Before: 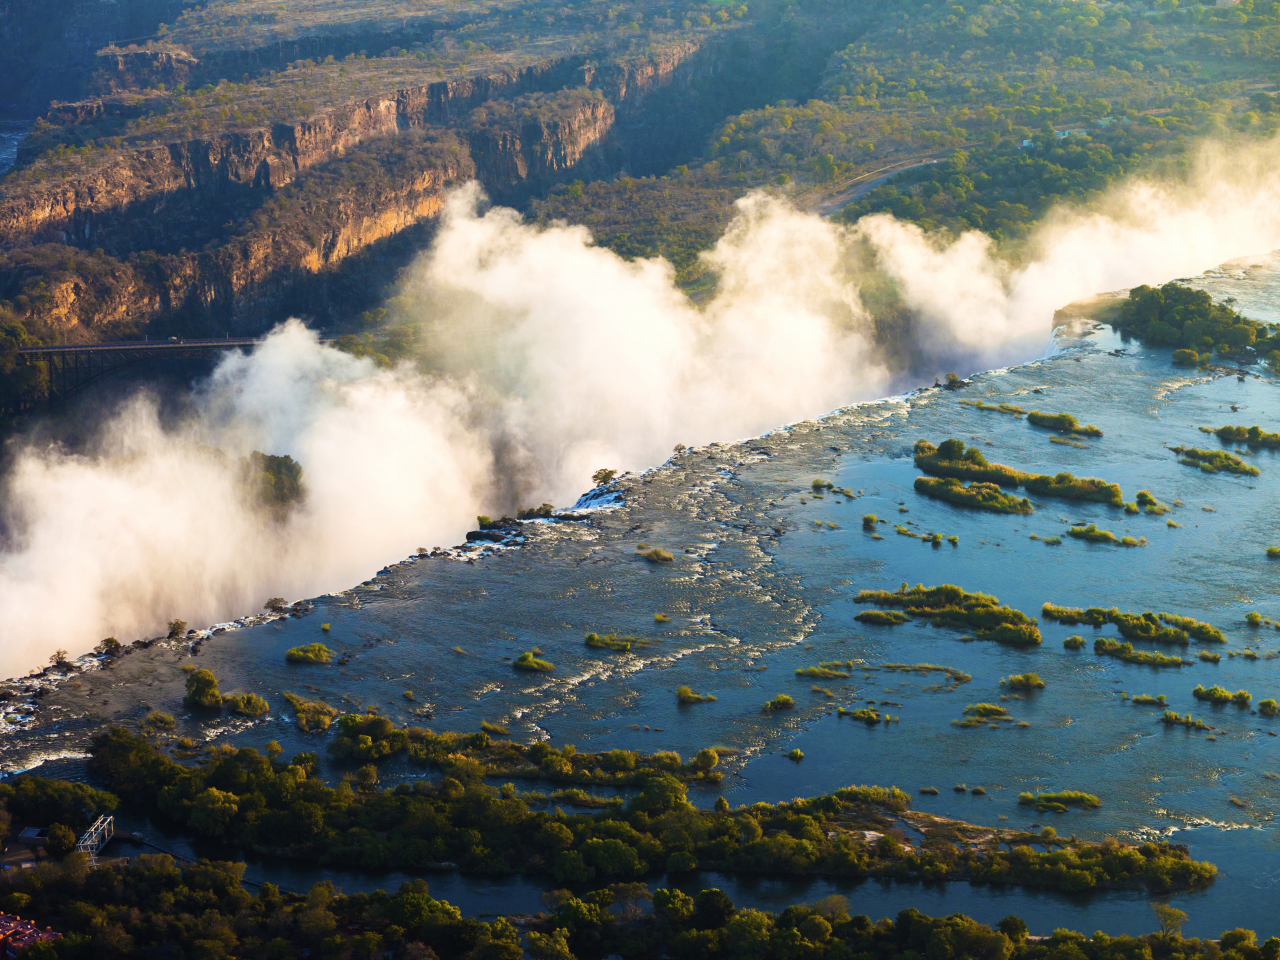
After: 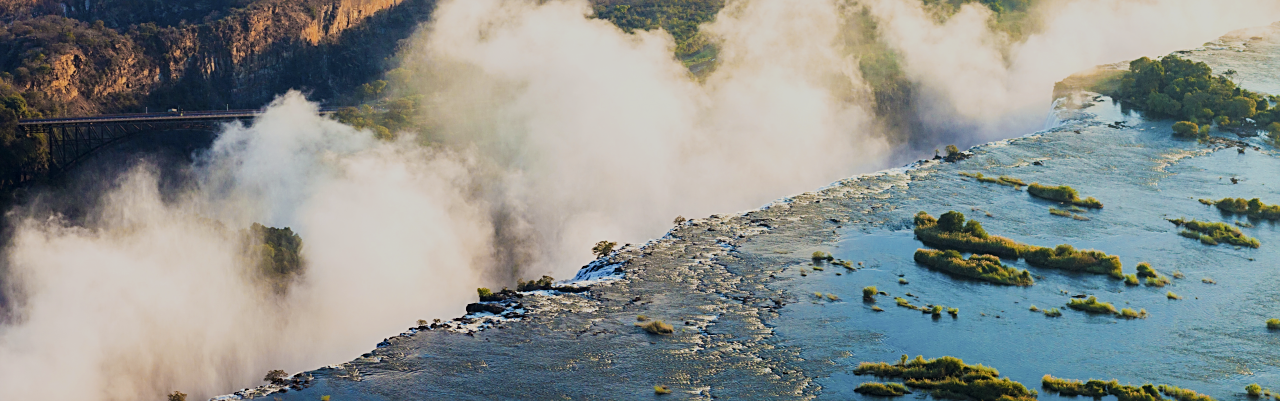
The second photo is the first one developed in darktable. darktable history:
crop and rotate: top 23.84%, bottom 34.294%
sharpen: on, module defaults
color zones: curves: ch0 [(0.25, 0.5) (0.463, 0.627) (0.484, 0.637) (0.75, 0.5)]
local contrast: highlights 100%, shadows 100%, detail 120%, midtone range 0.2
filmic rgb: black relative exposure -7.32 EV, white relative exposure 5.09 EV, hardness 3.2
